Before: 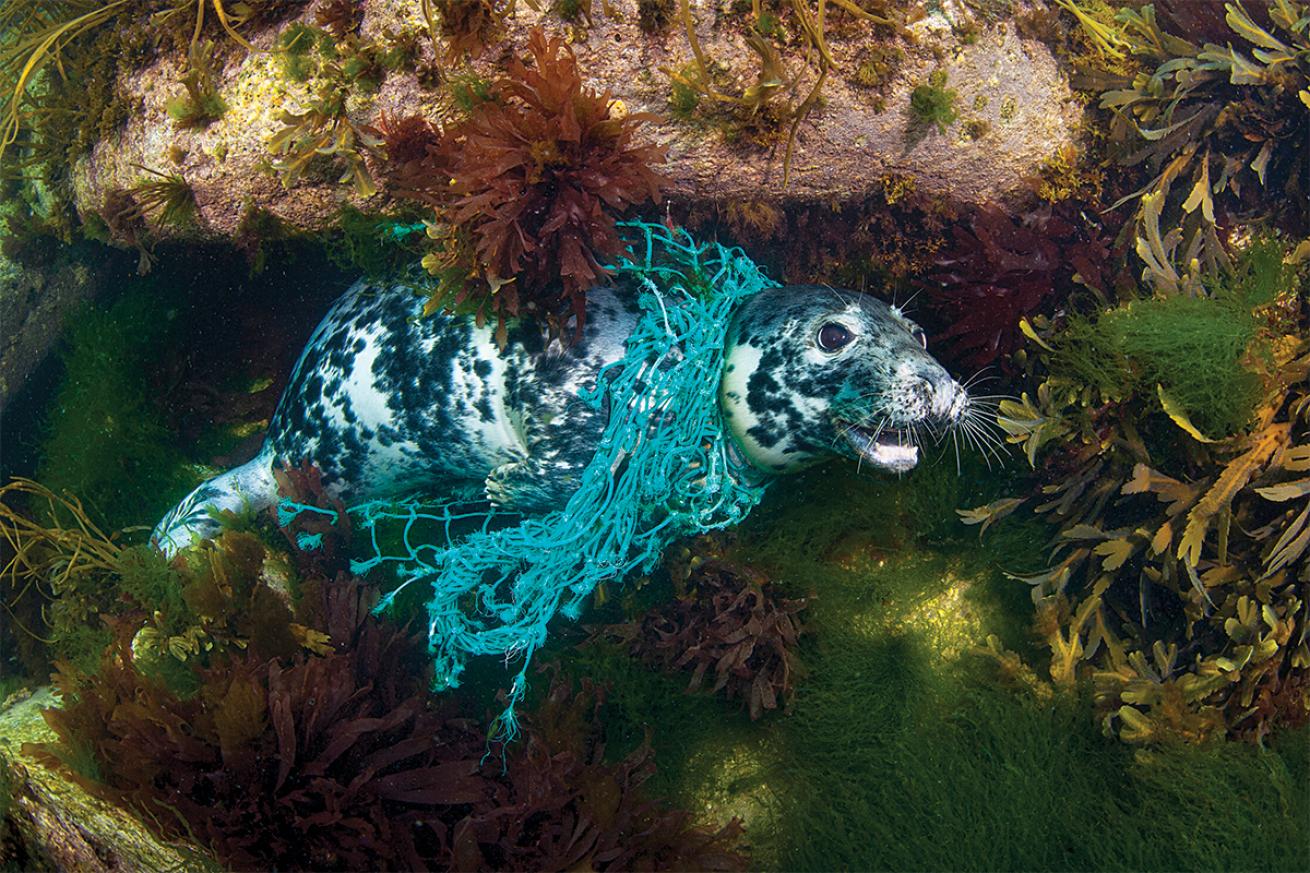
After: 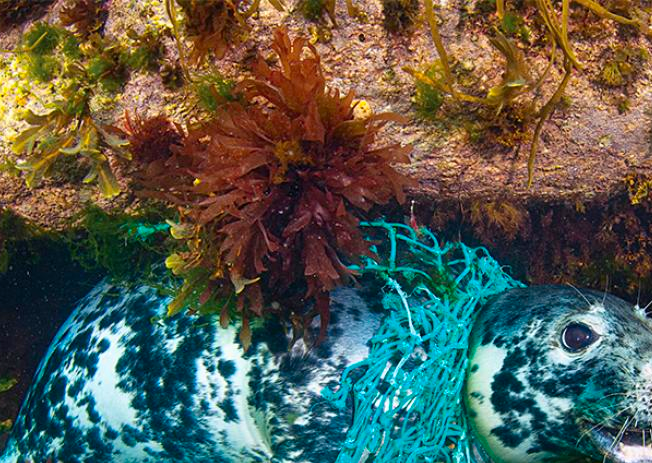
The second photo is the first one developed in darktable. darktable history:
shadows and highlights: shadows 47.16, highlights -42.75, soften with gaussian
contrast brightness saturation: contrast 0.088, saturation 0.284
crop: left 19.614%, right 30.594%, bottom 46.946%
